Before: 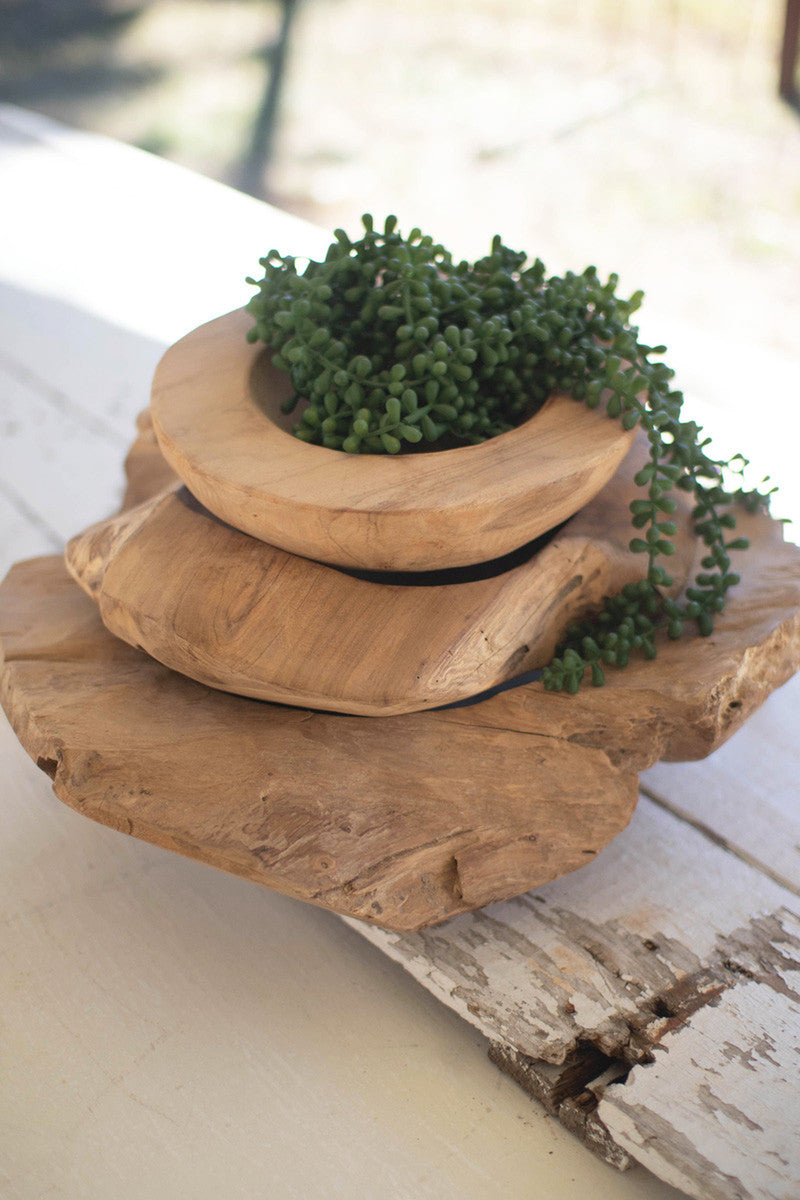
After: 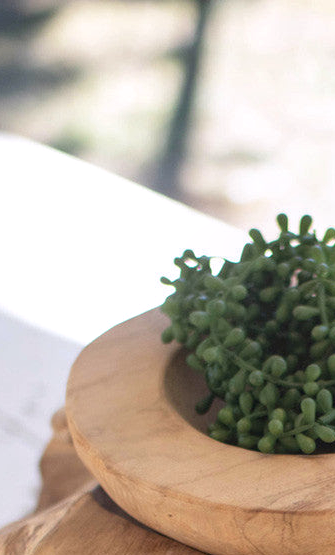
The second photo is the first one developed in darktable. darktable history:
crop and rotate: left 10.817%, top 0.062%, right 47.194%, bottom 53.626%
white balance: red 1.009, blue 1.027
local contrast: on, module defaults
